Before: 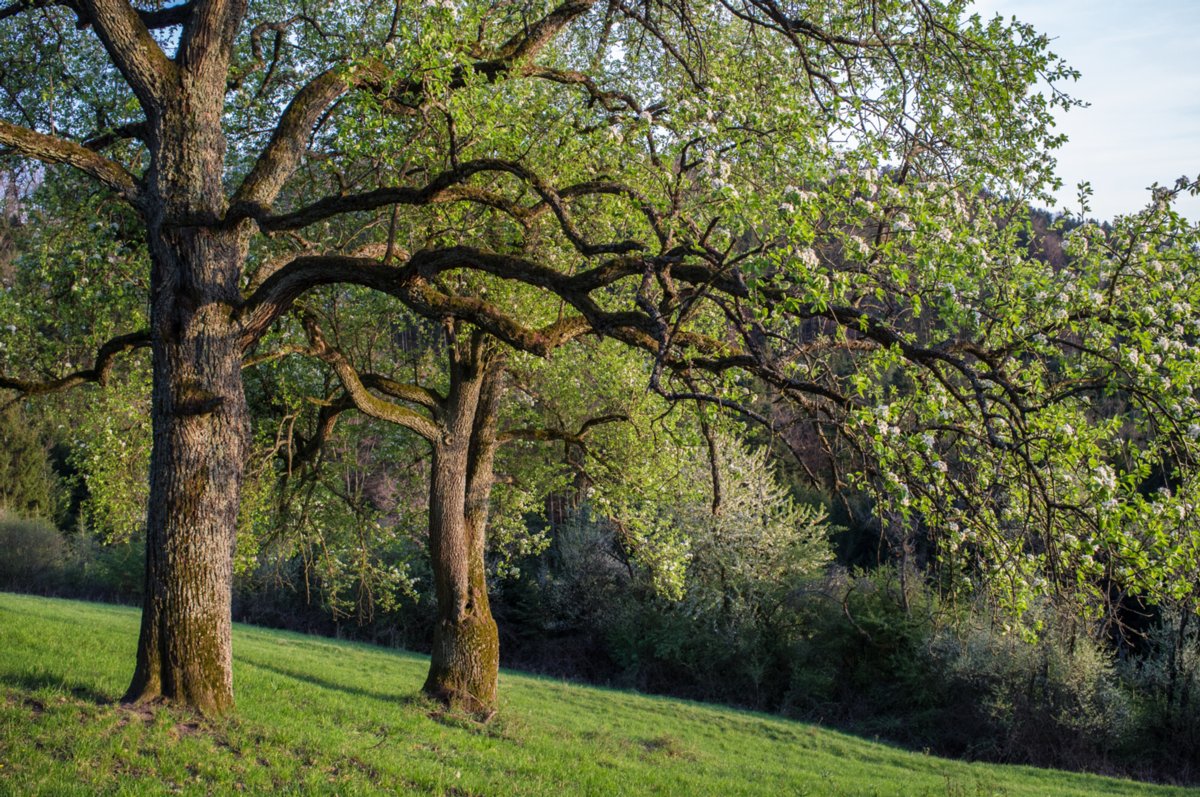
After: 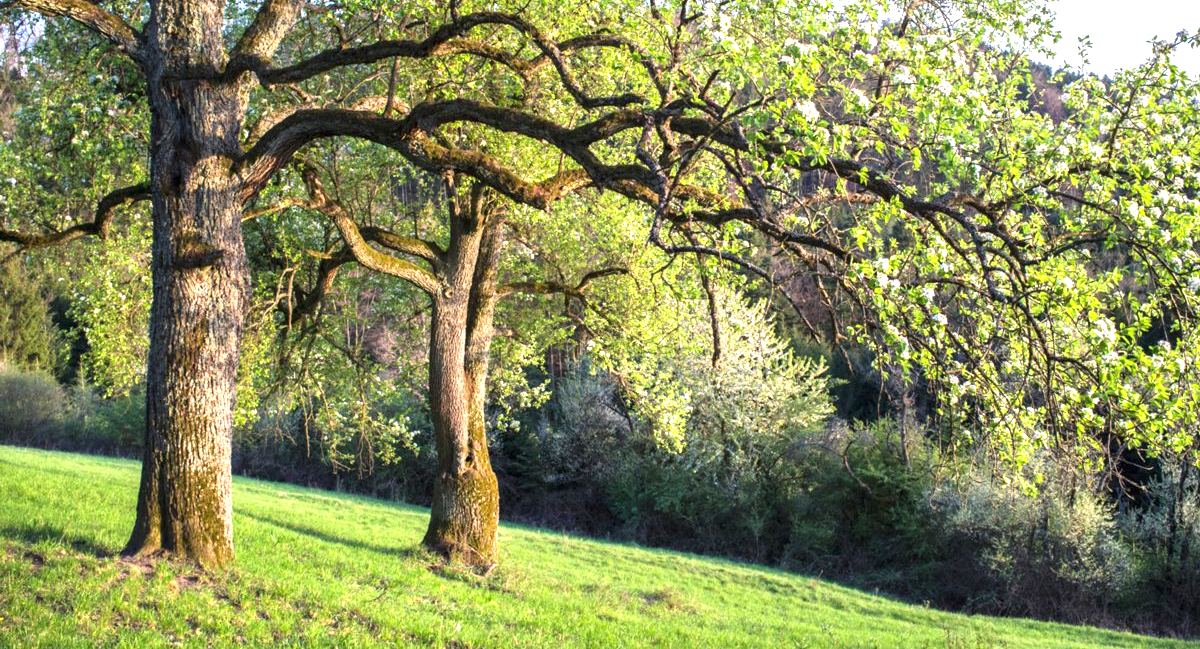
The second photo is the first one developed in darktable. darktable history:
tone equalizer: on, module defaults
exposure: black level correction 0, exposure 1.45 EV, compensate exposure bias true, compensate highlight preservation false
crop and rotate: top 18.507%
